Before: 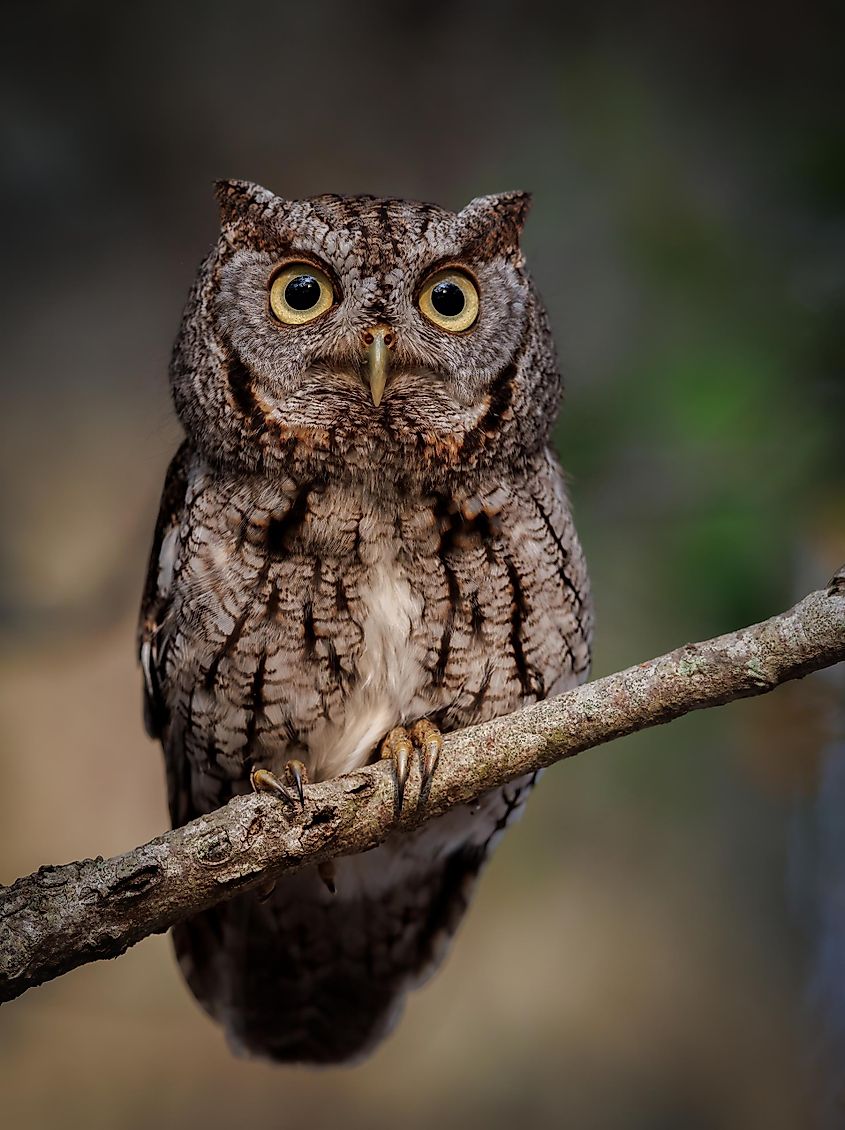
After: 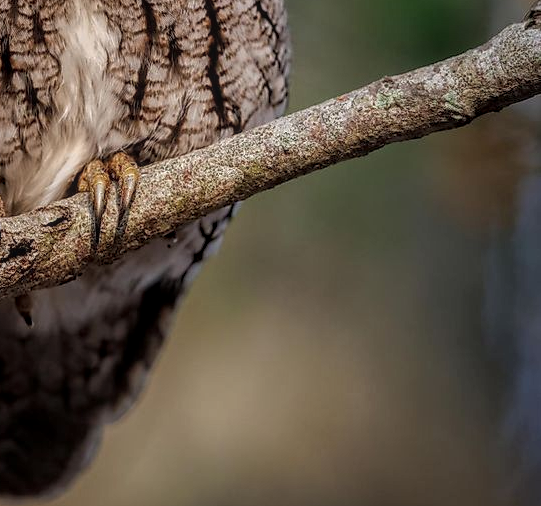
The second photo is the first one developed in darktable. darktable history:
local contrast: highlights 74%, shadows 55%, detail 176%, midtone range 0.205
crop and rotate: left 35.966%, top 50.263%, bottom 4.876%
